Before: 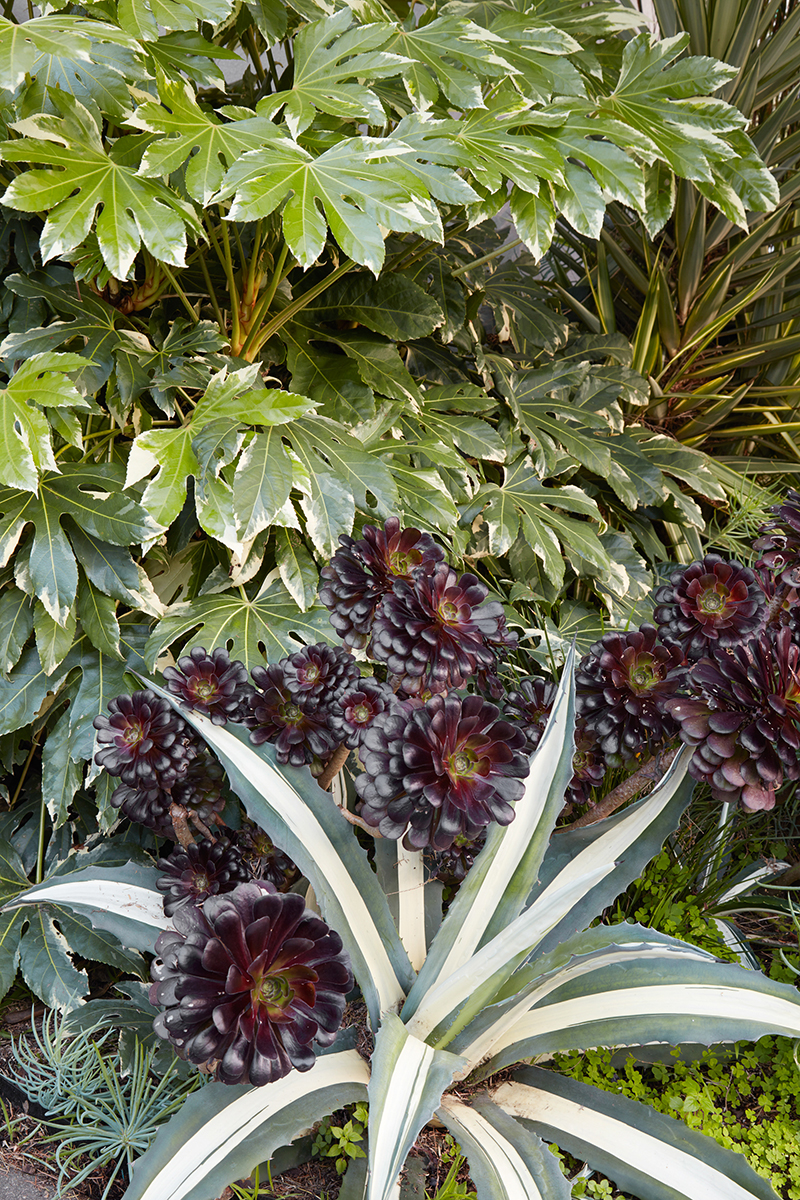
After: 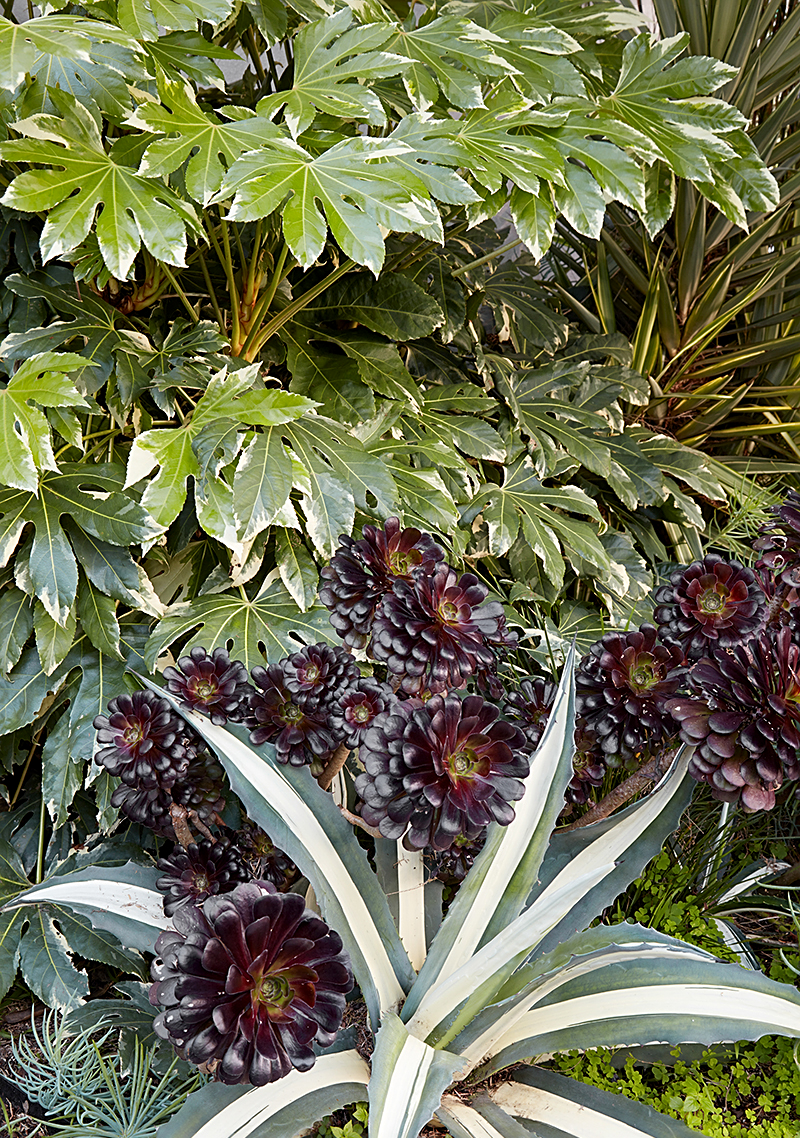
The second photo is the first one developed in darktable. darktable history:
color balance: mode lift, gamma, gain (sRGB), lift [0.97, 1, 1, 1], gamma [1.03, 1, 1, 1]
sharpen: on, module defaults
crop and rotate: top 0%, bottom 5.097%
